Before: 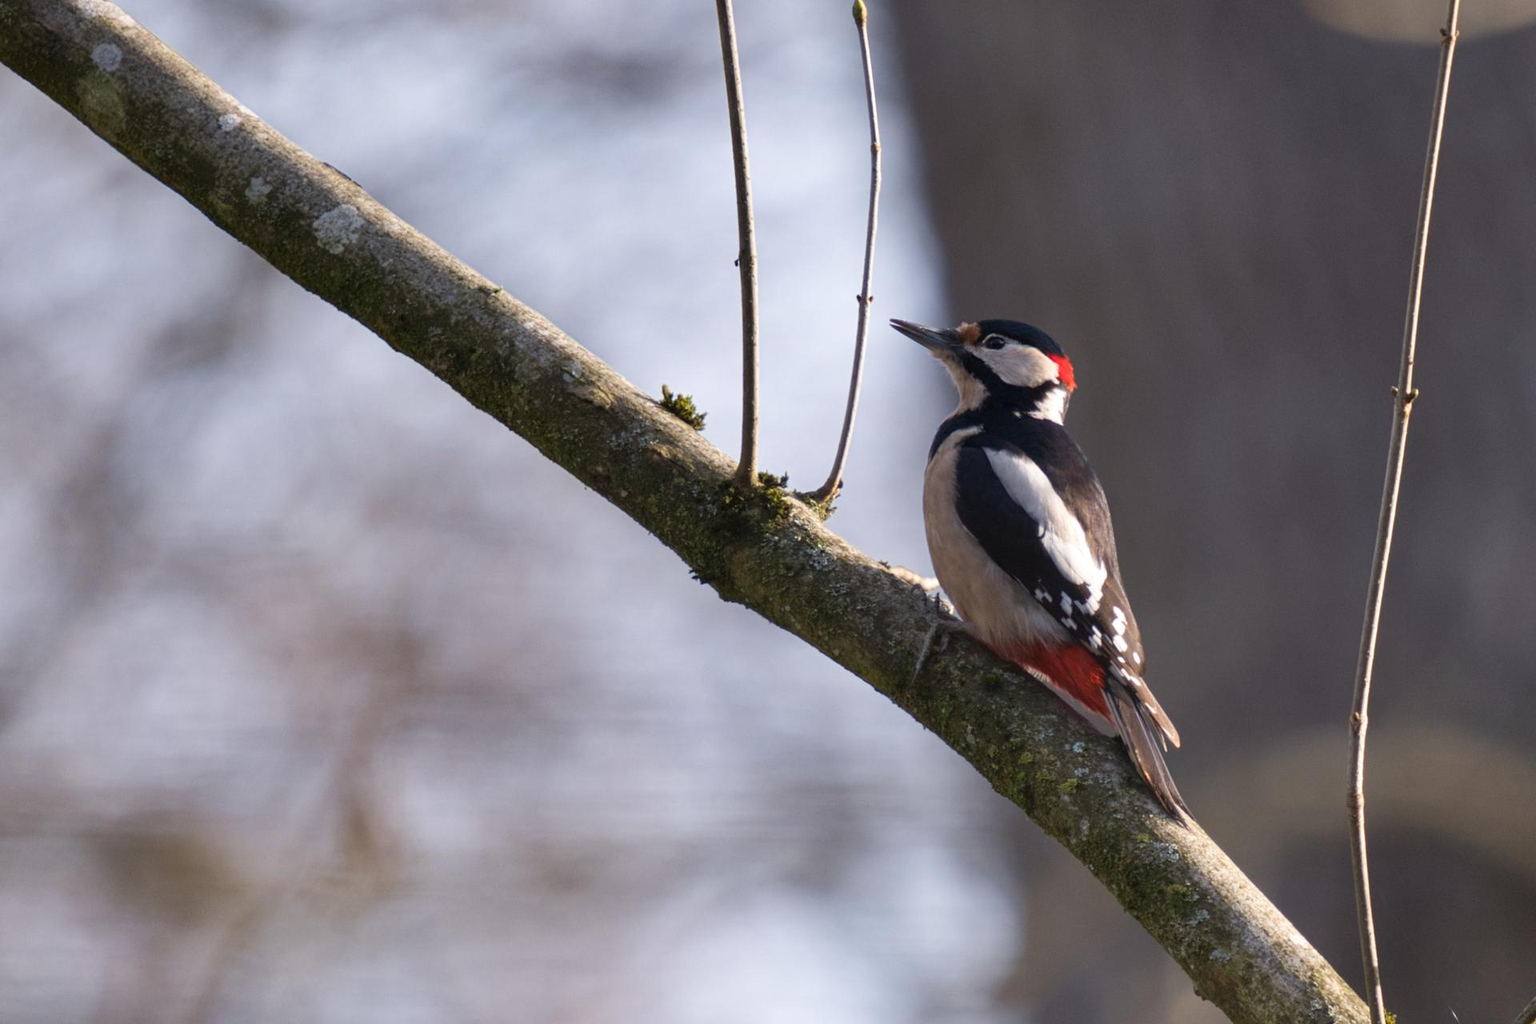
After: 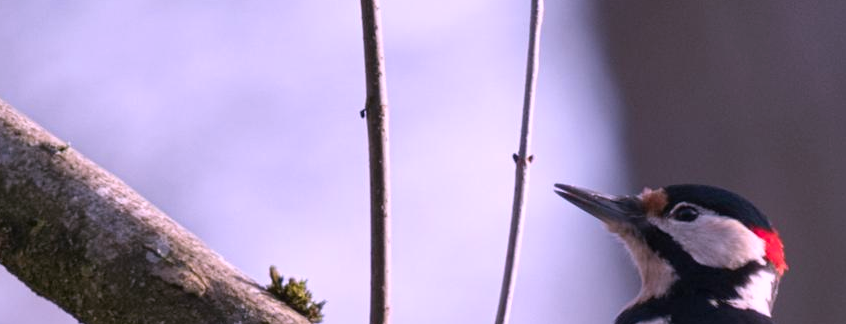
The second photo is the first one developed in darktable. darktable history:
crop: left 29.076%, top 16.816%, right 26.833%, bottom 57.827%
color correction: highlights a* 15.92, highlights b* -20
